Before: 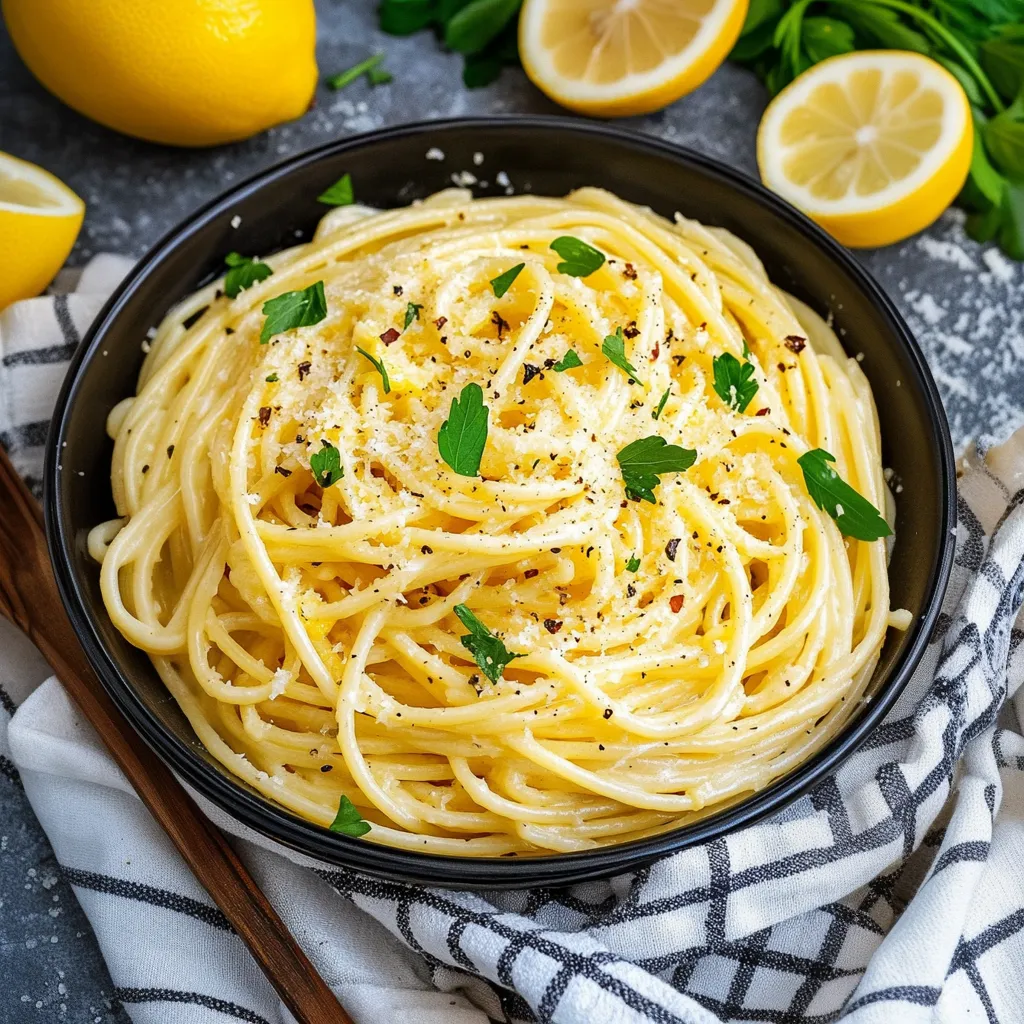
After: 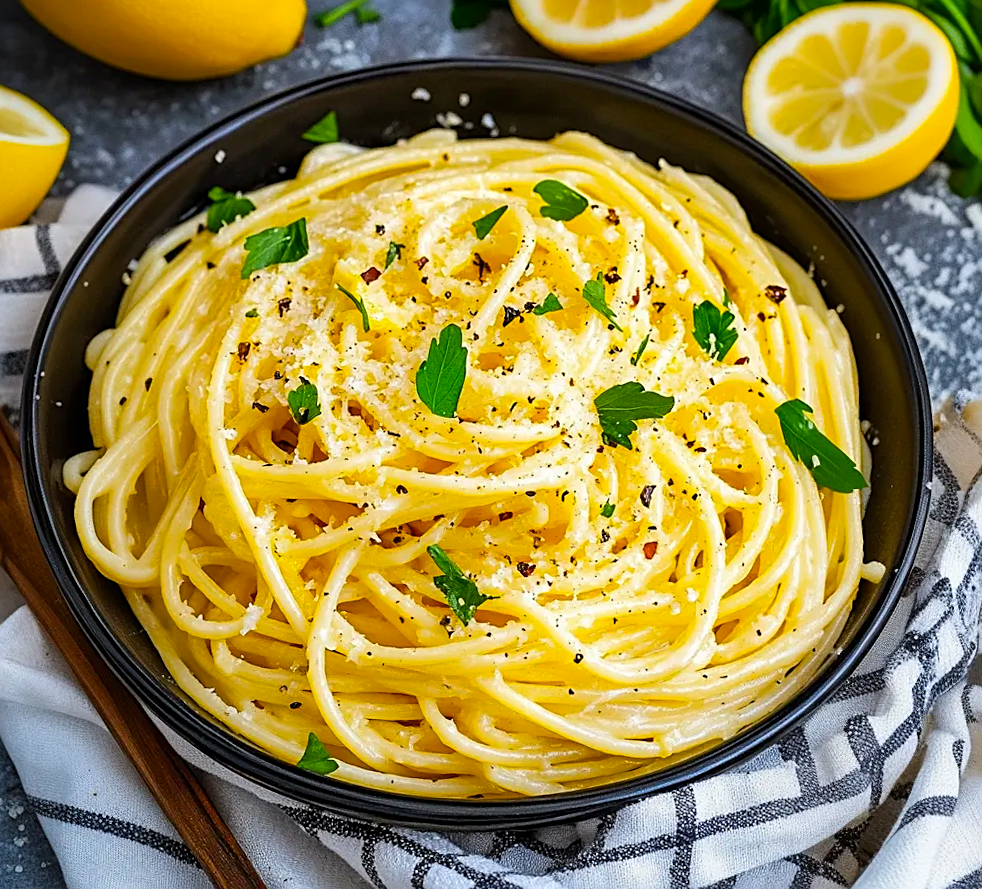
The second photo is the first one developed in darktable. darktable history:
crop: left 1.964%, top 3.251%, right 1.122%, bottom 4.933%
sharpen: on, module defaults
rotate and perspective: rotation 1.57°, crop left 0.018, crop right 0.982, crop top 0.039, crop bottom 0.961
color balance rgb: perceptual saturation grading › global saturation 20%, global vibrance 20%
